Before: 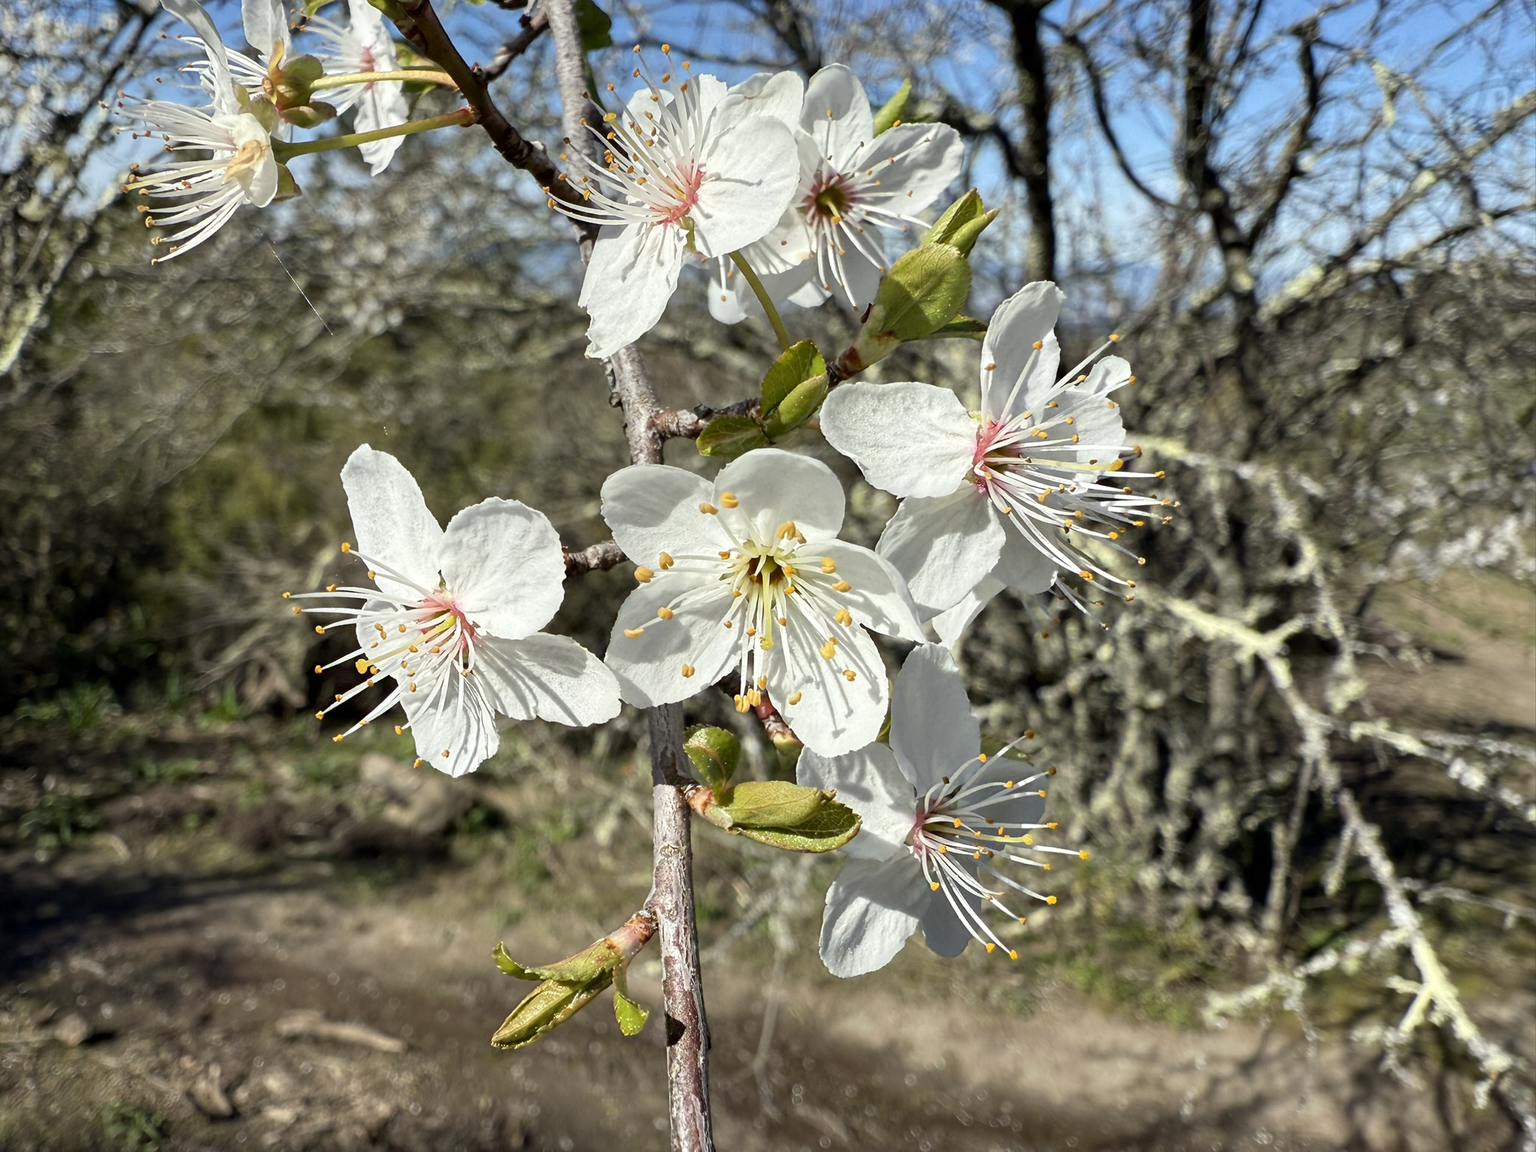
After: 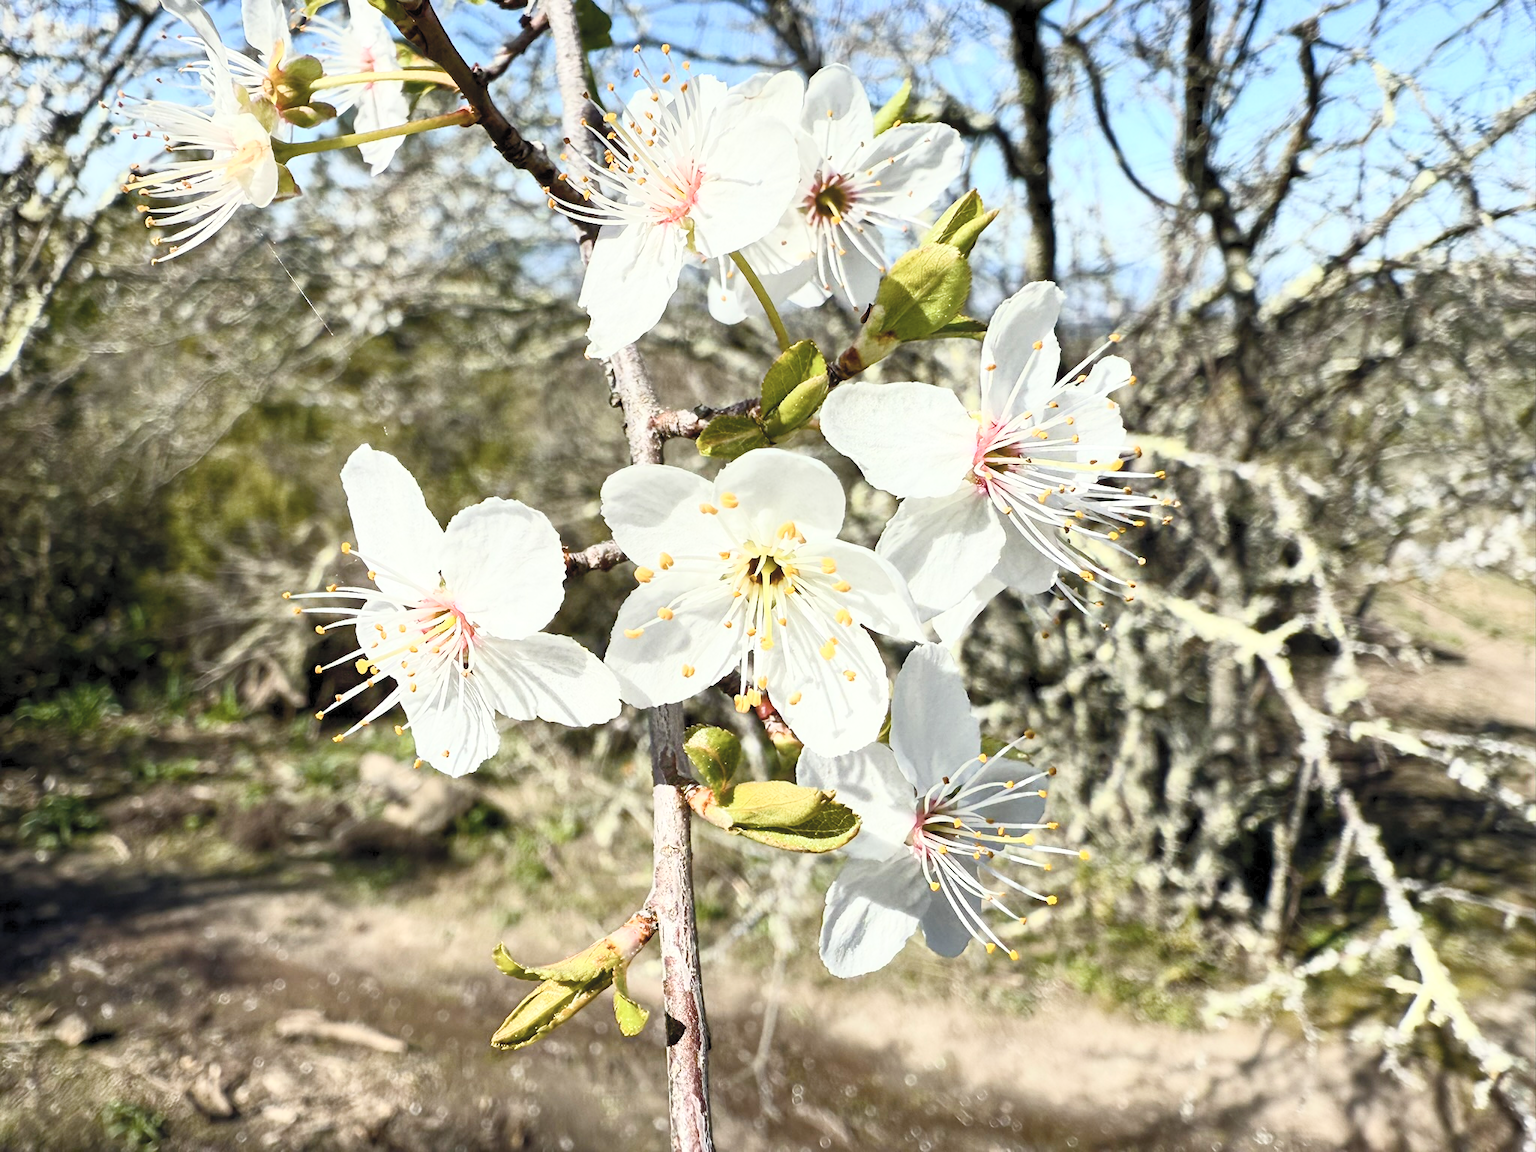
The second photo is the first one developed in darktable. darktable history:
color balance rgb: perceptual saturation grading › global saturation 20%, perceptual saturation grading › highlights -25%, perceptual saturation grading › shadows 50%
contrast brightness saturation: contrast 0.43, brightness 0.56, saturation -0.19
